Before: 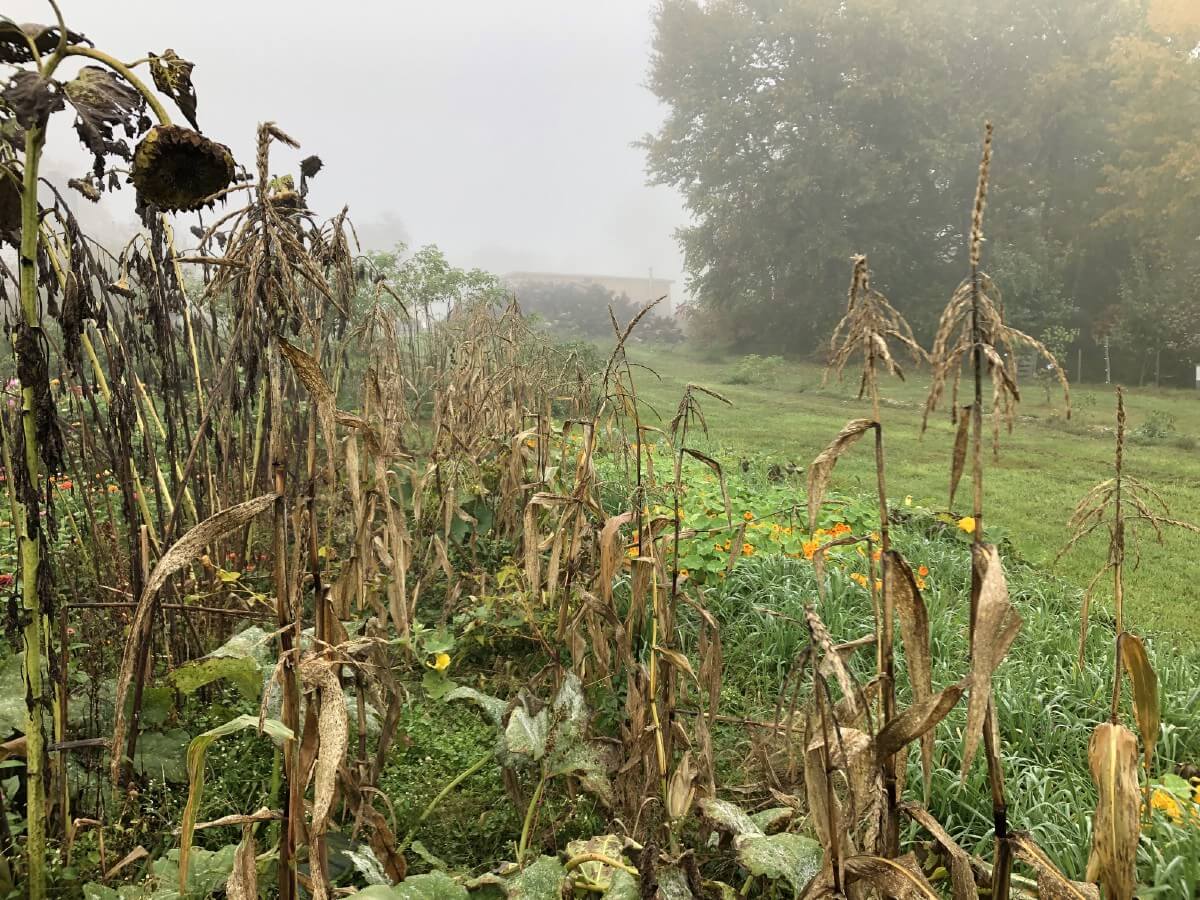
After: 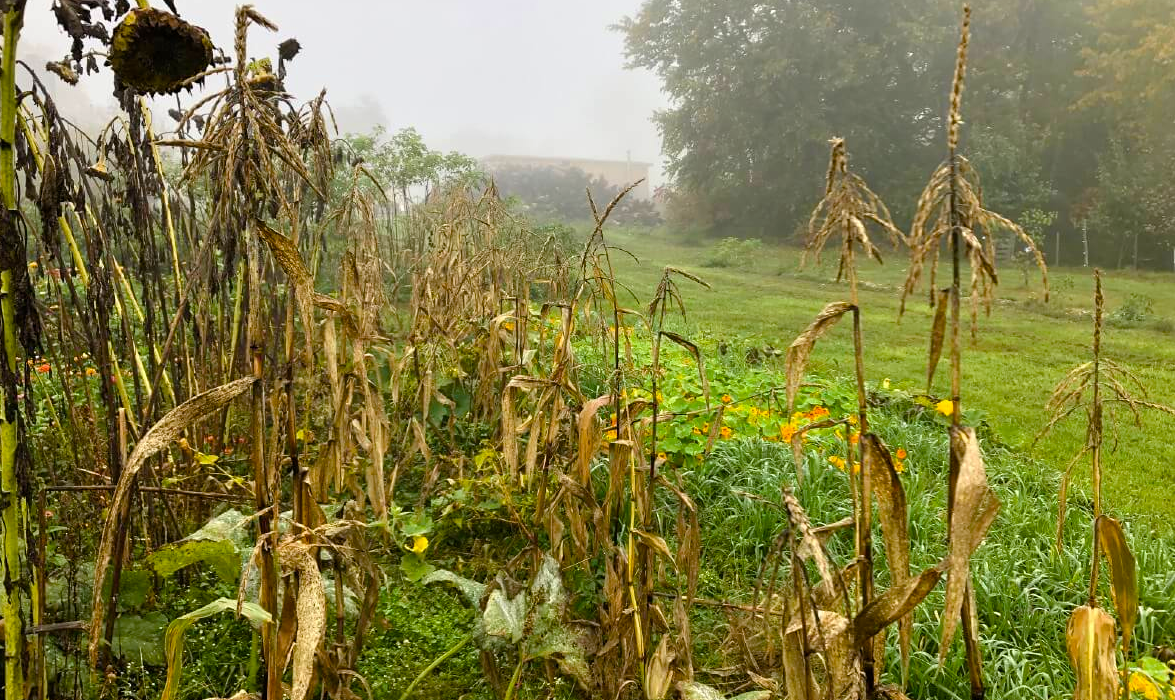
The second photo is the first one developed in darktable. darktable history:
crop and rotate: left 1.866%, top 13.009%, right 0.172%, bottom 9.122%
color balance rgb: power › hue 329.66°, perceptual saturation grading › global saturation 36.594%, perceptual saturation grading › shadows 35.042%, contrast 4.869%
